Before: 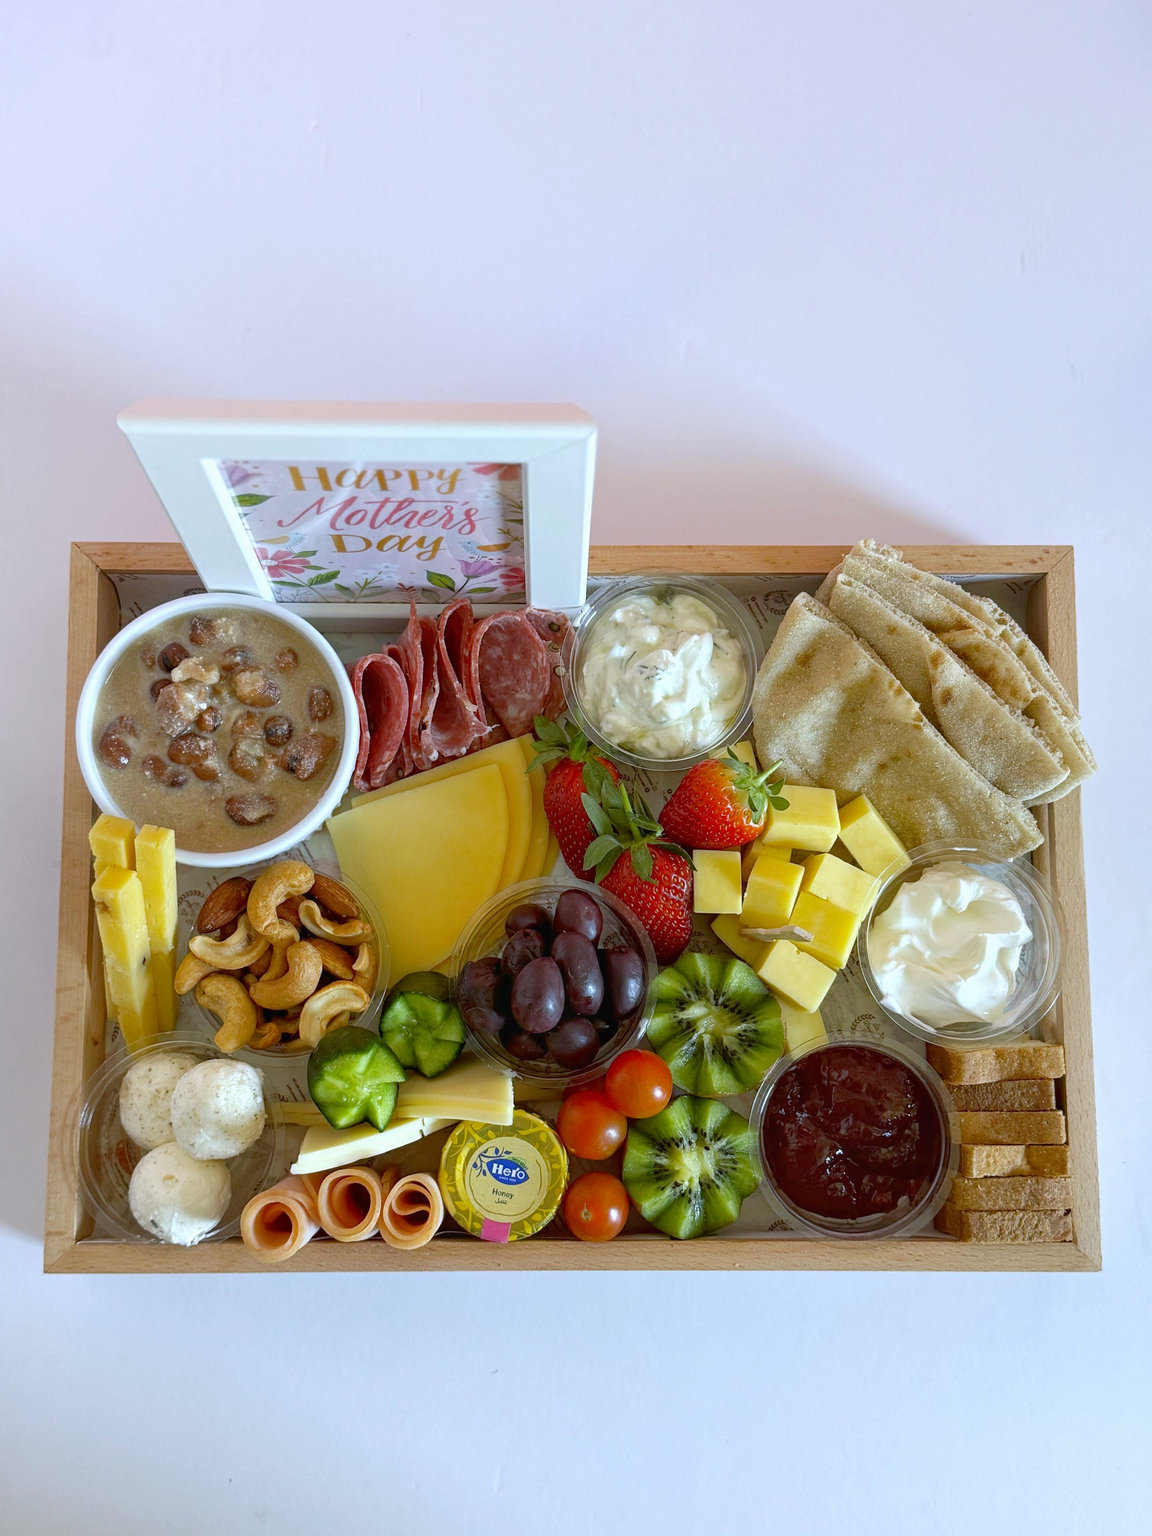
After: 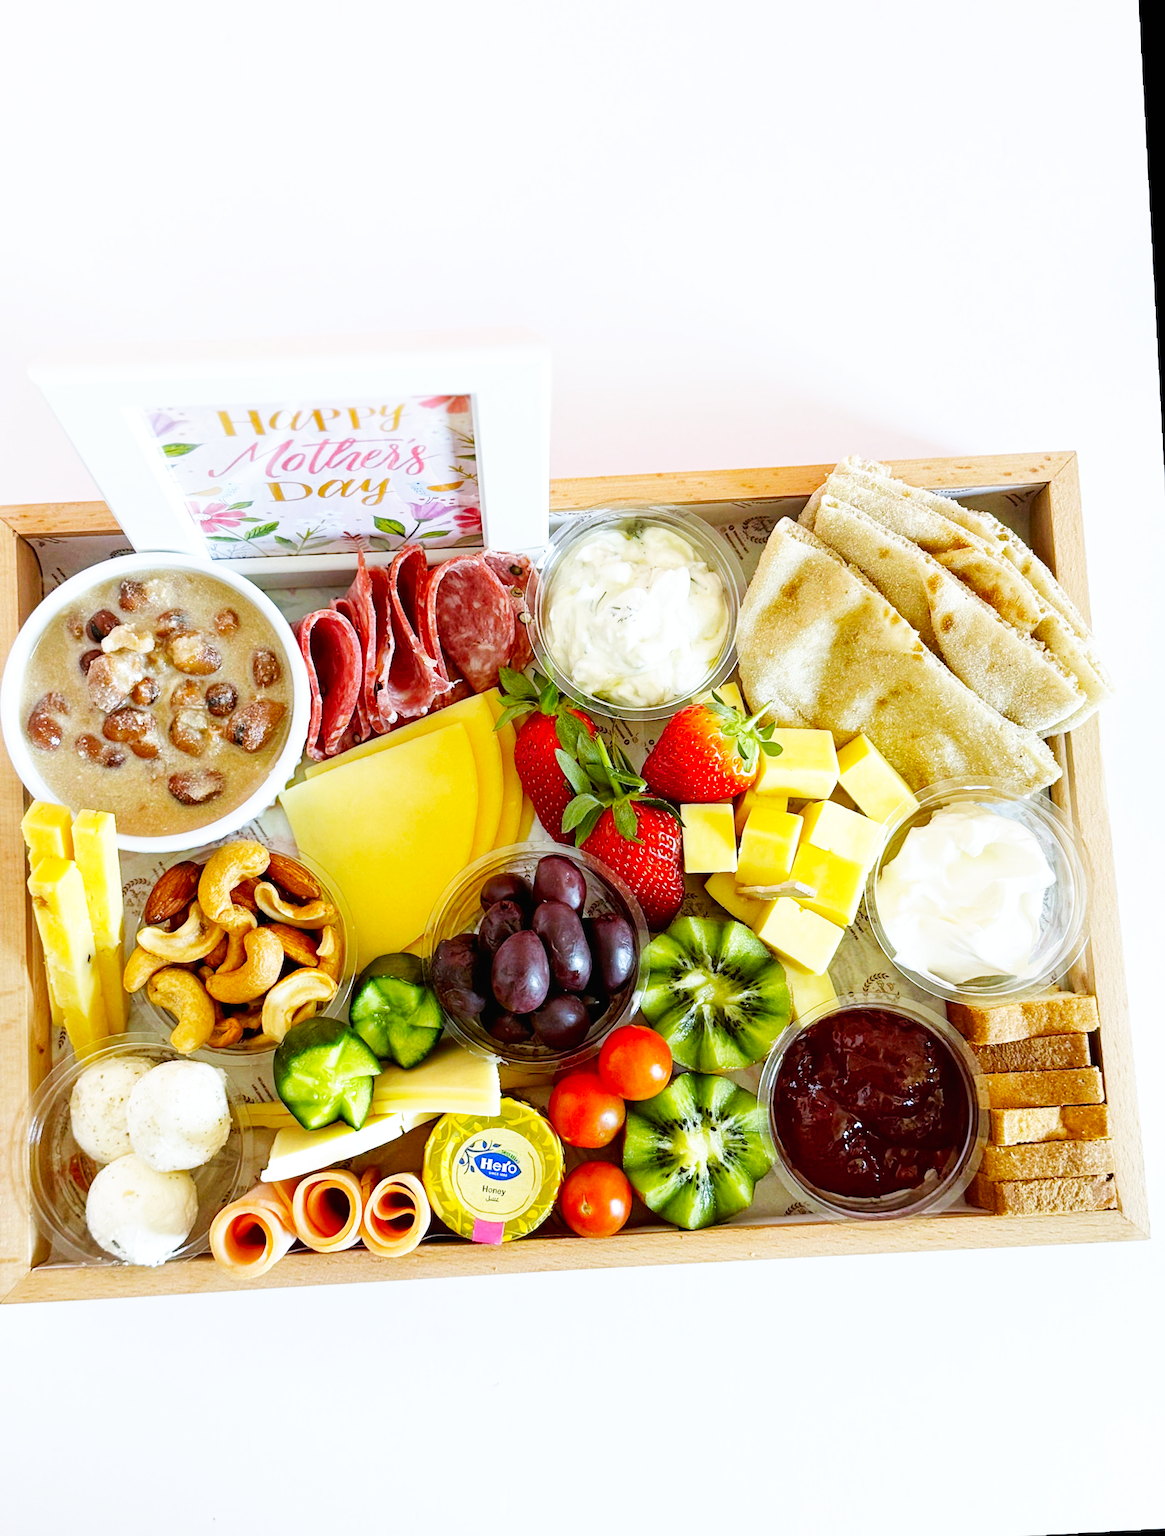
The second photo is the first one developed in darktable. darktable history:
base curve: curves: ch0 [(0, 0) (0.007, 0.004) (0.027, 0.03) (0.046, 0.07) (0.207, 0.54) (0.442, 0.872) (0.673, 0.972) (1, 1)], preserve colors none
rotate and perspective: rotation -1.17°, automatic cropping off
crop and rotate: angle 1.96°, left 5.673%, top 5.673%
